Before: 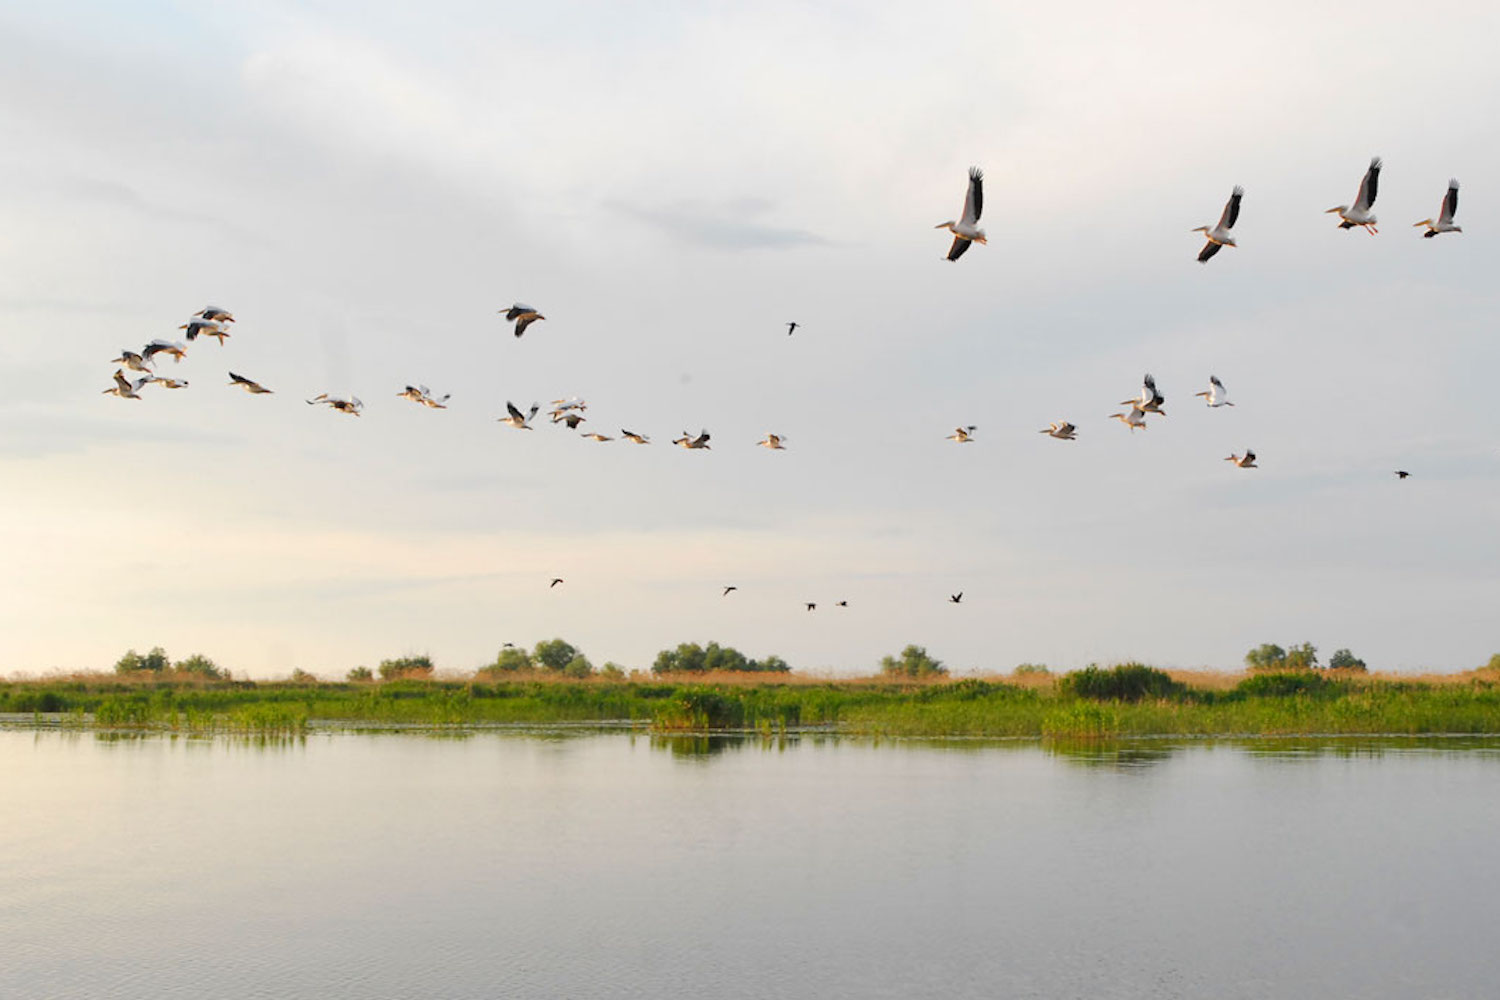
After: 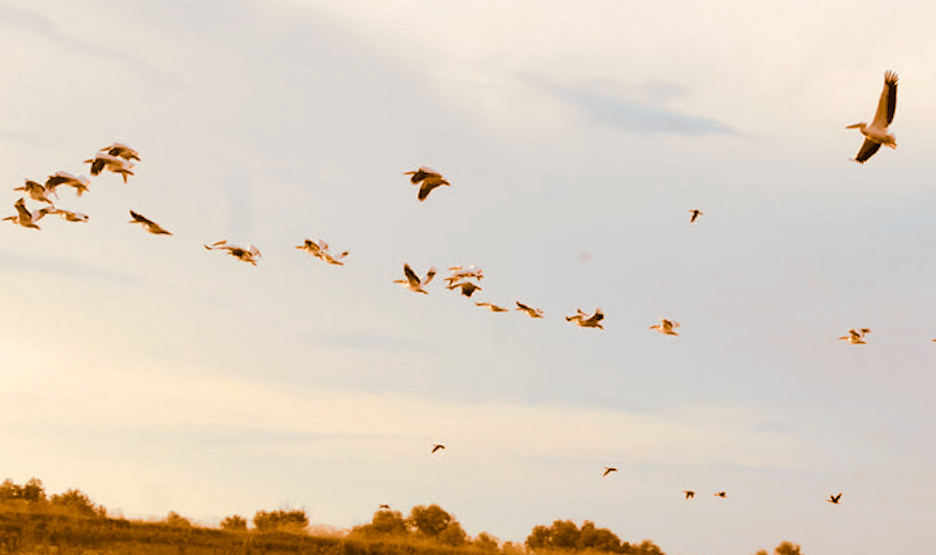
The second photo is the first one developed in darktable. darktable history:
crop and rotate: angle -4.99°, left 2.122%, top 6.945%, right 27.566%, bottom 30.519%
split-toning: shadows › hue 26°, shadows › saturation 0.92, highlights › hue 40°, highlights › saturation 0.92, balance -63, compress 0%
